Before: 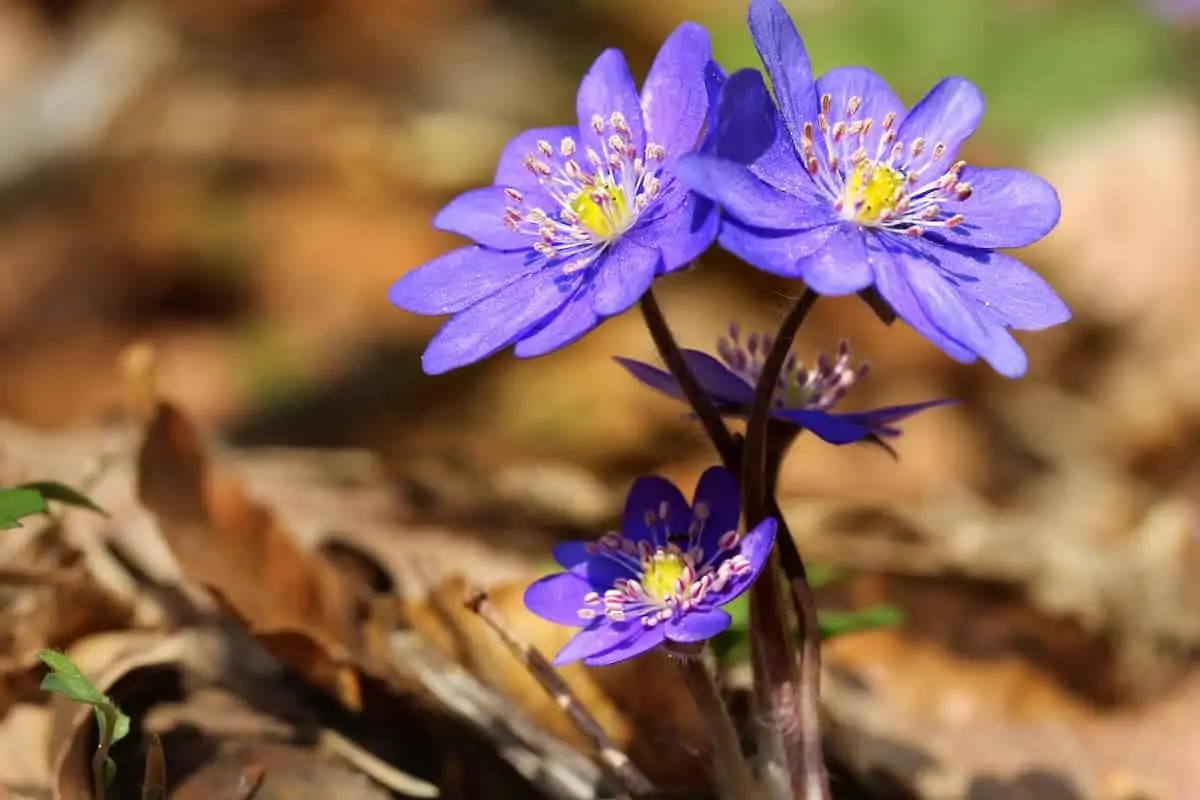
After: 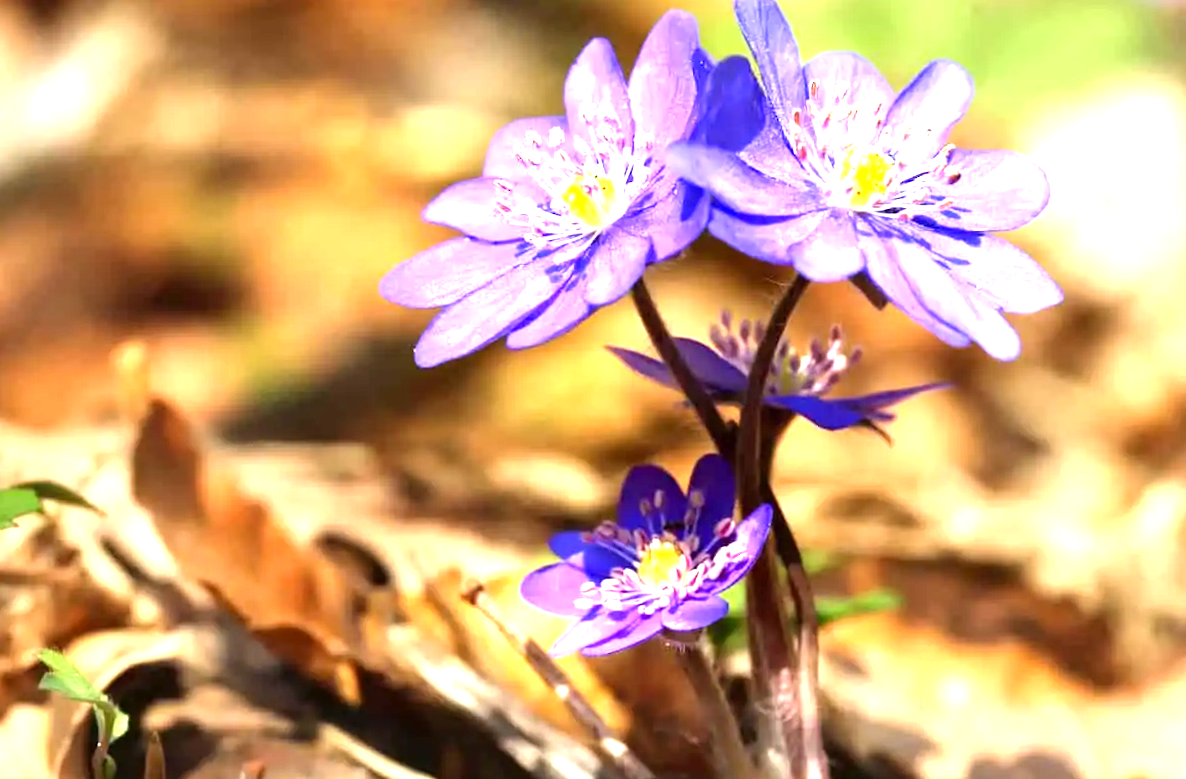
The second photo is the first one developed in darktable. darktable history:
rotate and perspective: rotation -1°, crop left 0.011, crop right 0.989, crop top 0.025, crop bottom 0.975
exposure: exposure 0.781 EV, compensate highlight preservation false
levels: levels [0, 0.394, 0.787]
